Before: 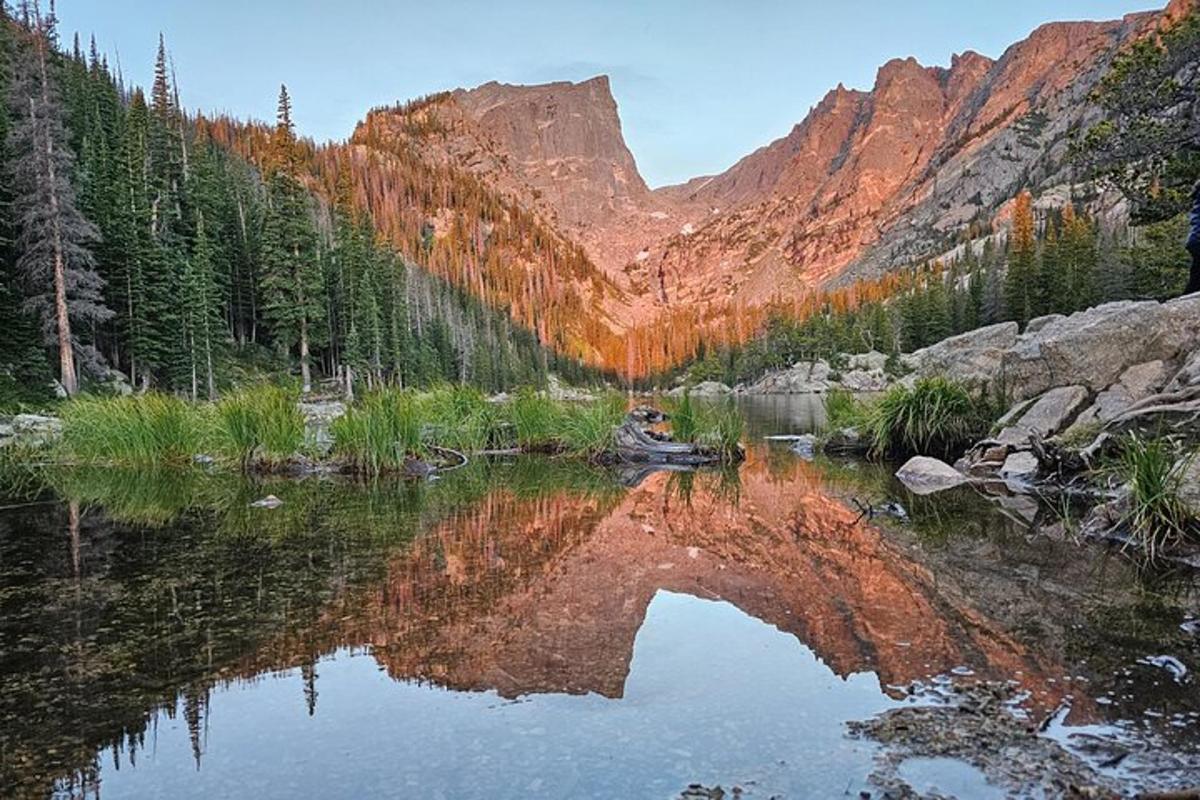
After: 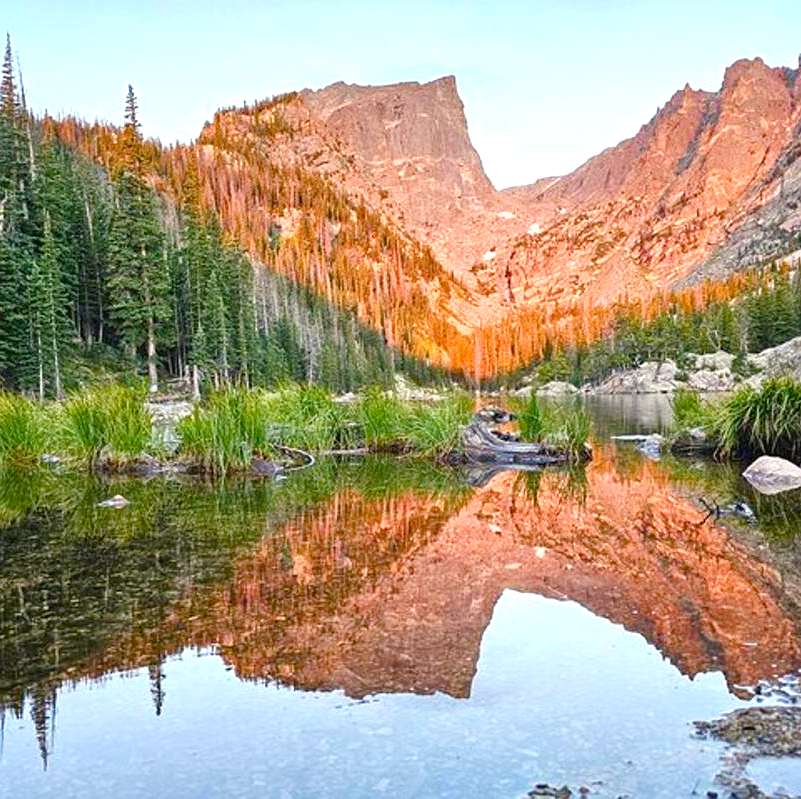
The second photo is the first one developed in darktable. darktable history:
crop and rotate: left 12.791%, right 20.435%
color balance rgb: shadows lift › hue 87.75°, highlights gain › chroma 1.058%, highlights gain › hue 60.1°, perceptual saturation grading › global saturation 20%, perceptual saturation grading › highlights -25.539%, perceptual saturation grading › shadows 49.963%, global vibrance 20%
exposure: exposure 0.762 EV, compensate highlight preservation false
